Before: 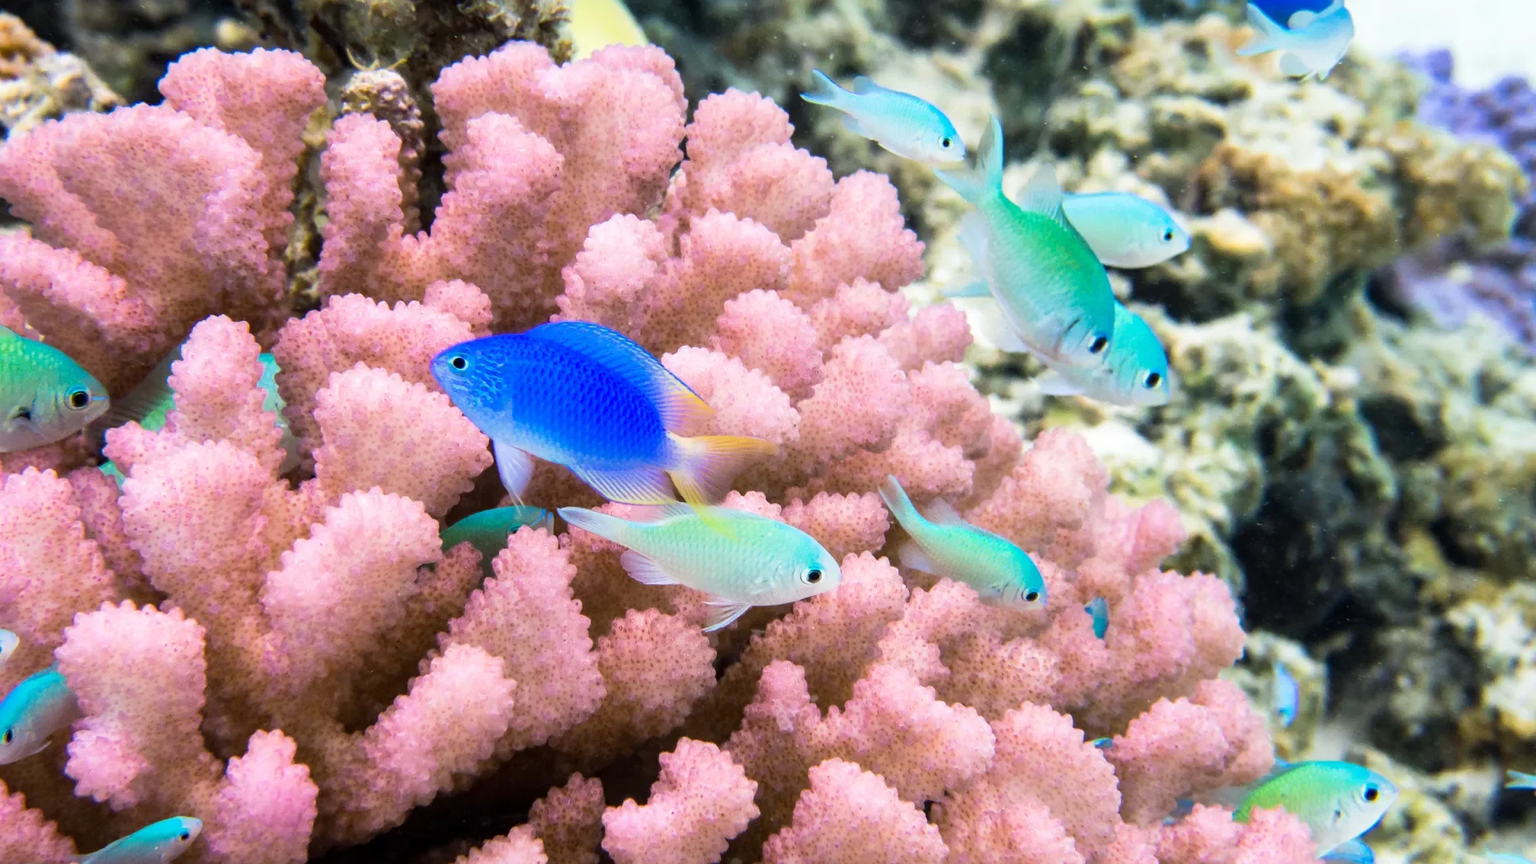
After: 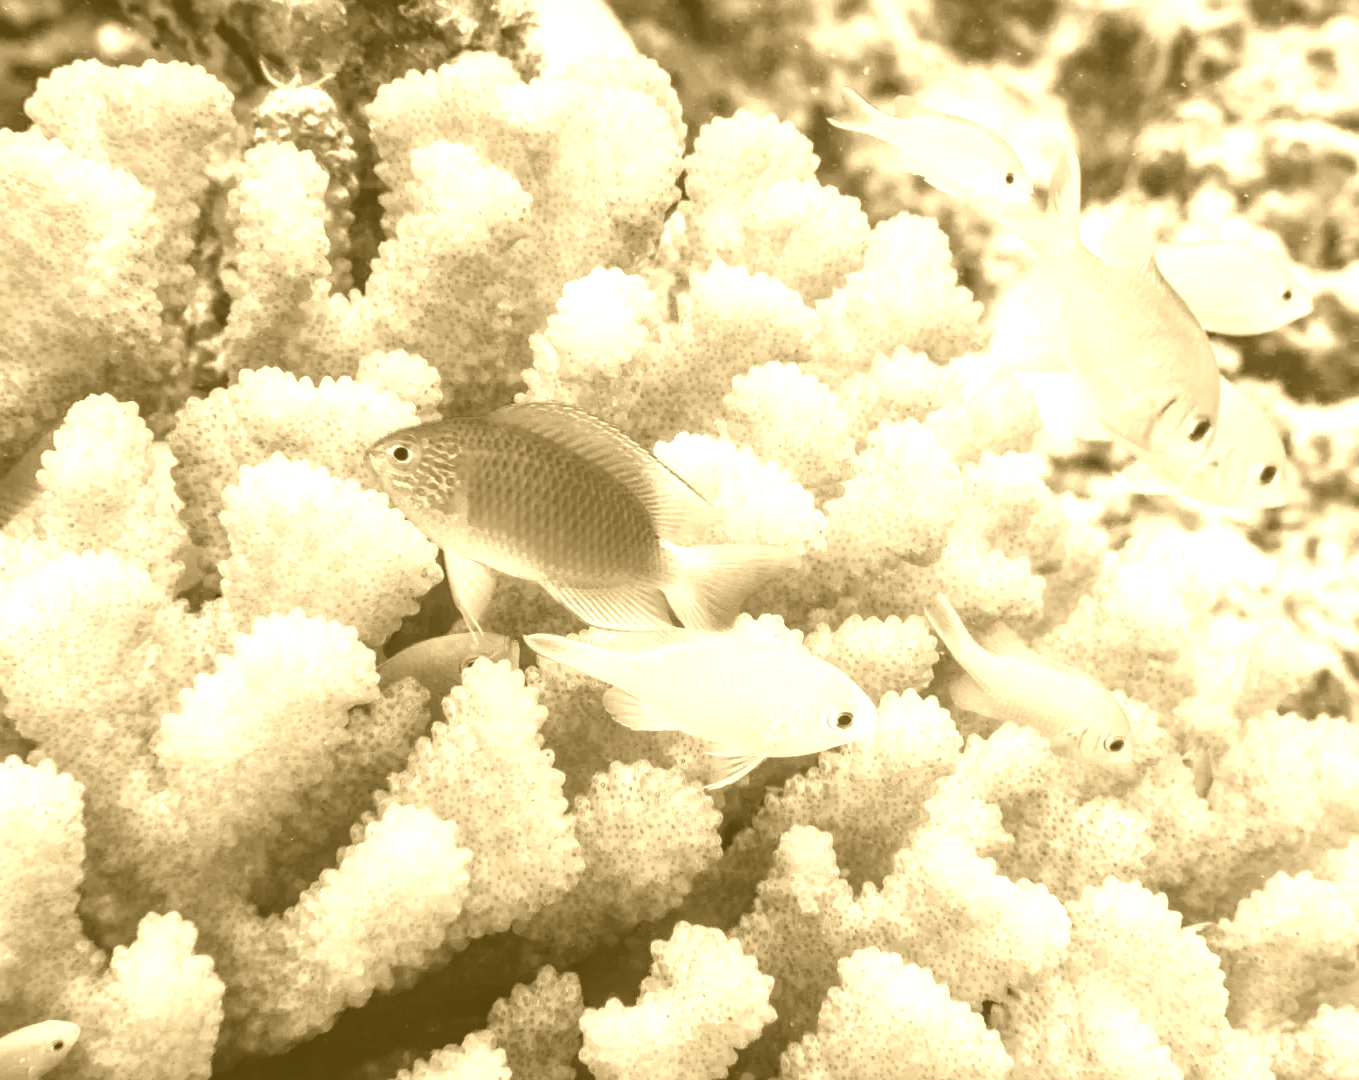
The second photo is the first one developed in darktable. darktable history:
color balance rgb: linear chroma grading › global chroma 15%, perceptual saturation grading › global saturation 30%
colorize: hue 36°, source mix 100%
local contrast: on, module defaults
crop and rotate: left 9.061%, right 20.142%
